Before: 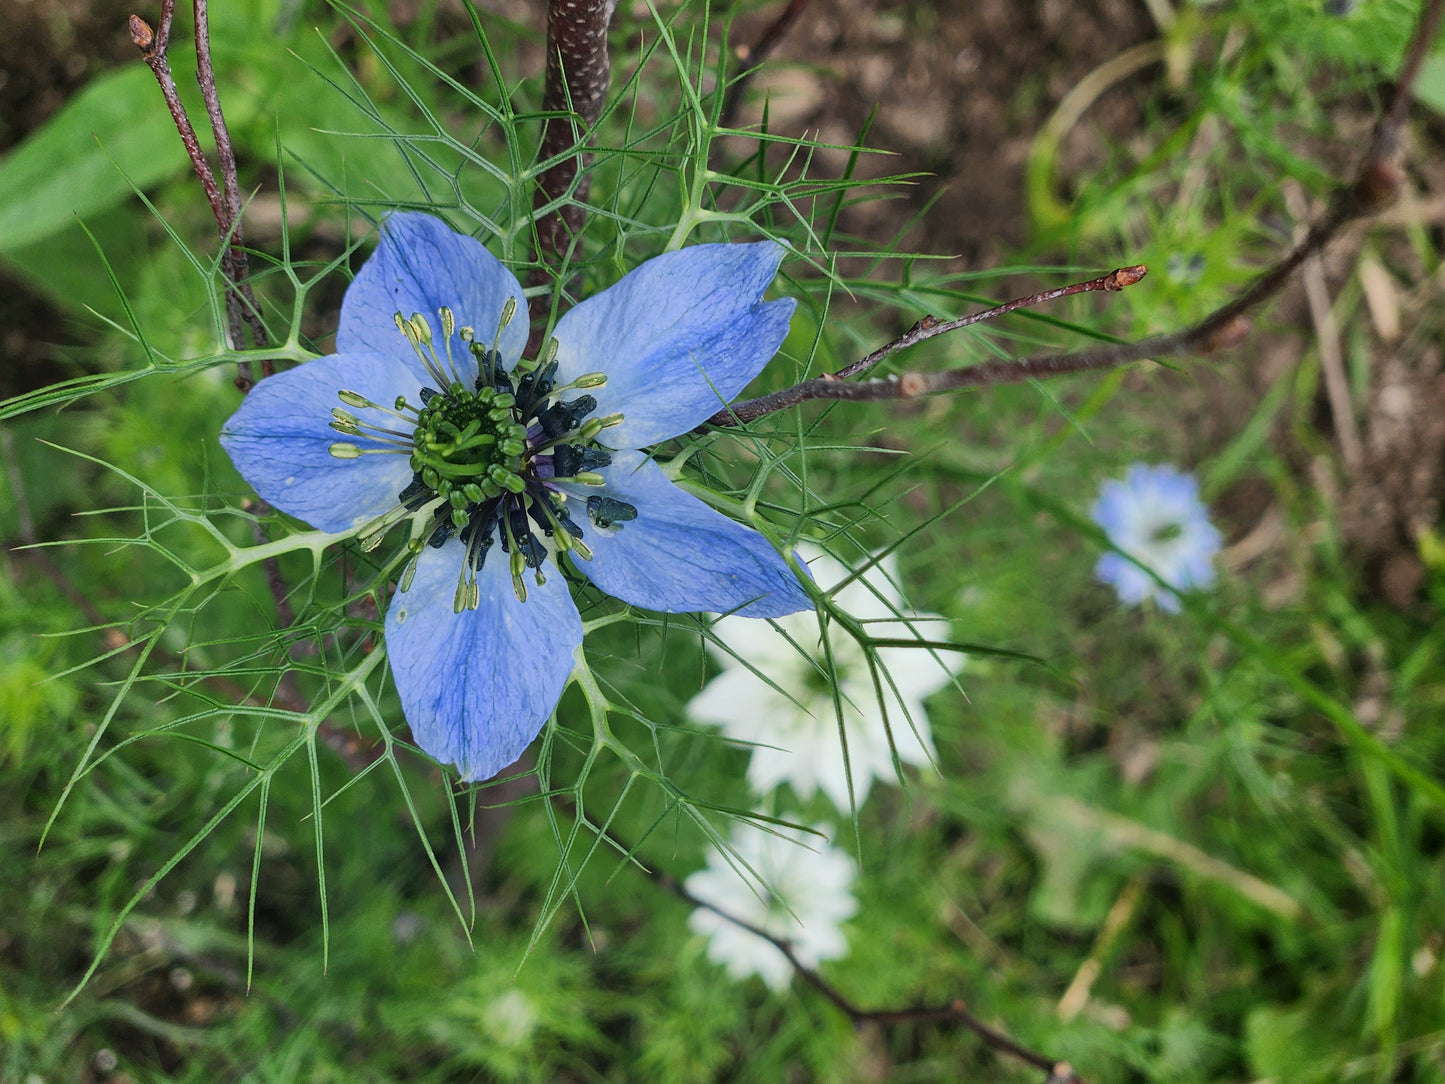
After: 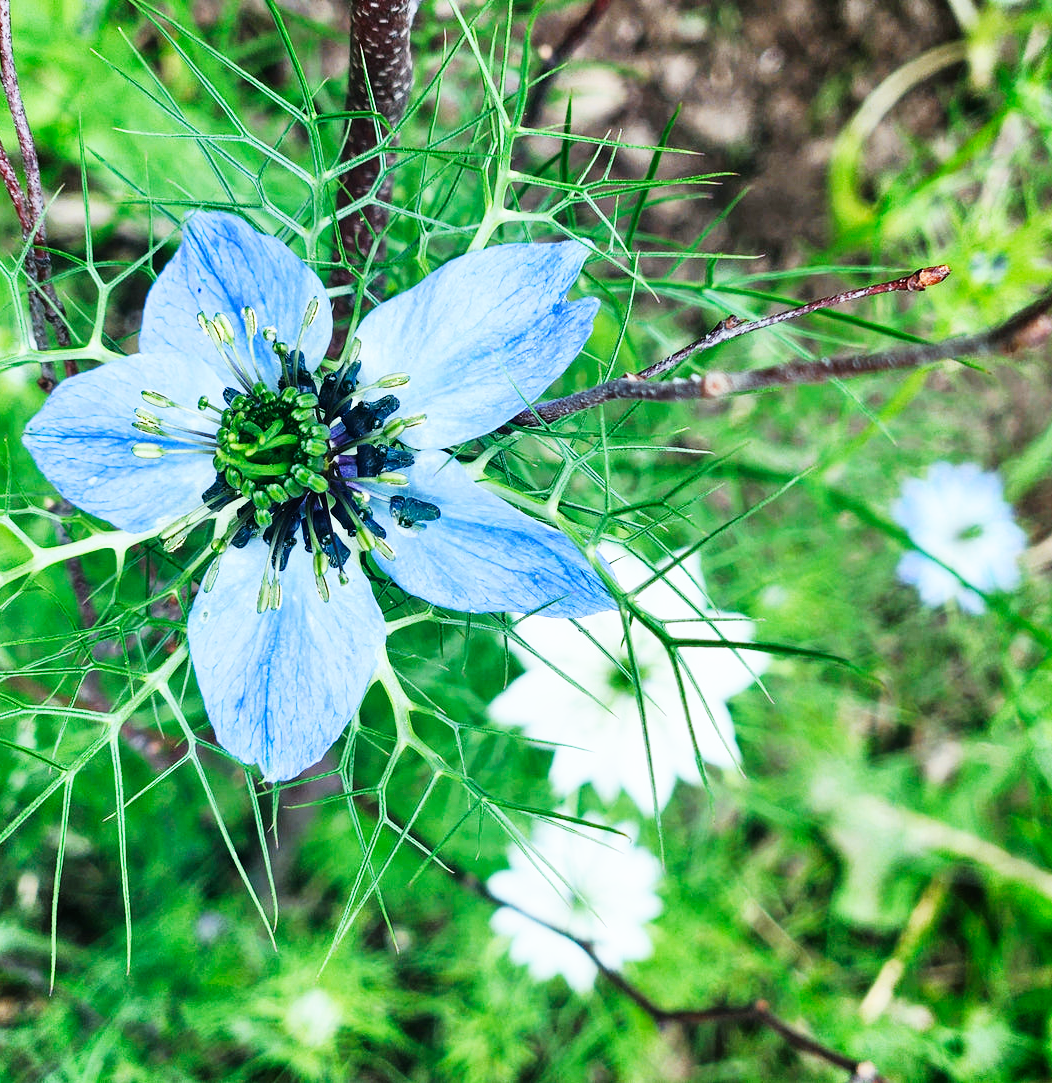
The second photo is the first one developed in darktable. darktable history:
crop: left 13.684%, top 0%, right 13.48%
color calibration: illuminant F (fluorescent), F source F9 (Cool White Deluxe 4150 K) – high CRI, x 0.373, y 0.373, temperature 4155.3 K
base curve: curves: ch0 [(0, 0) (0.007, 0.004) (0.027, 0.03) (0.046, 0.07) (0.207, 0.54) (0.442, 0.872) (0.673, 0.972) (1, 1)], preserve colors none
